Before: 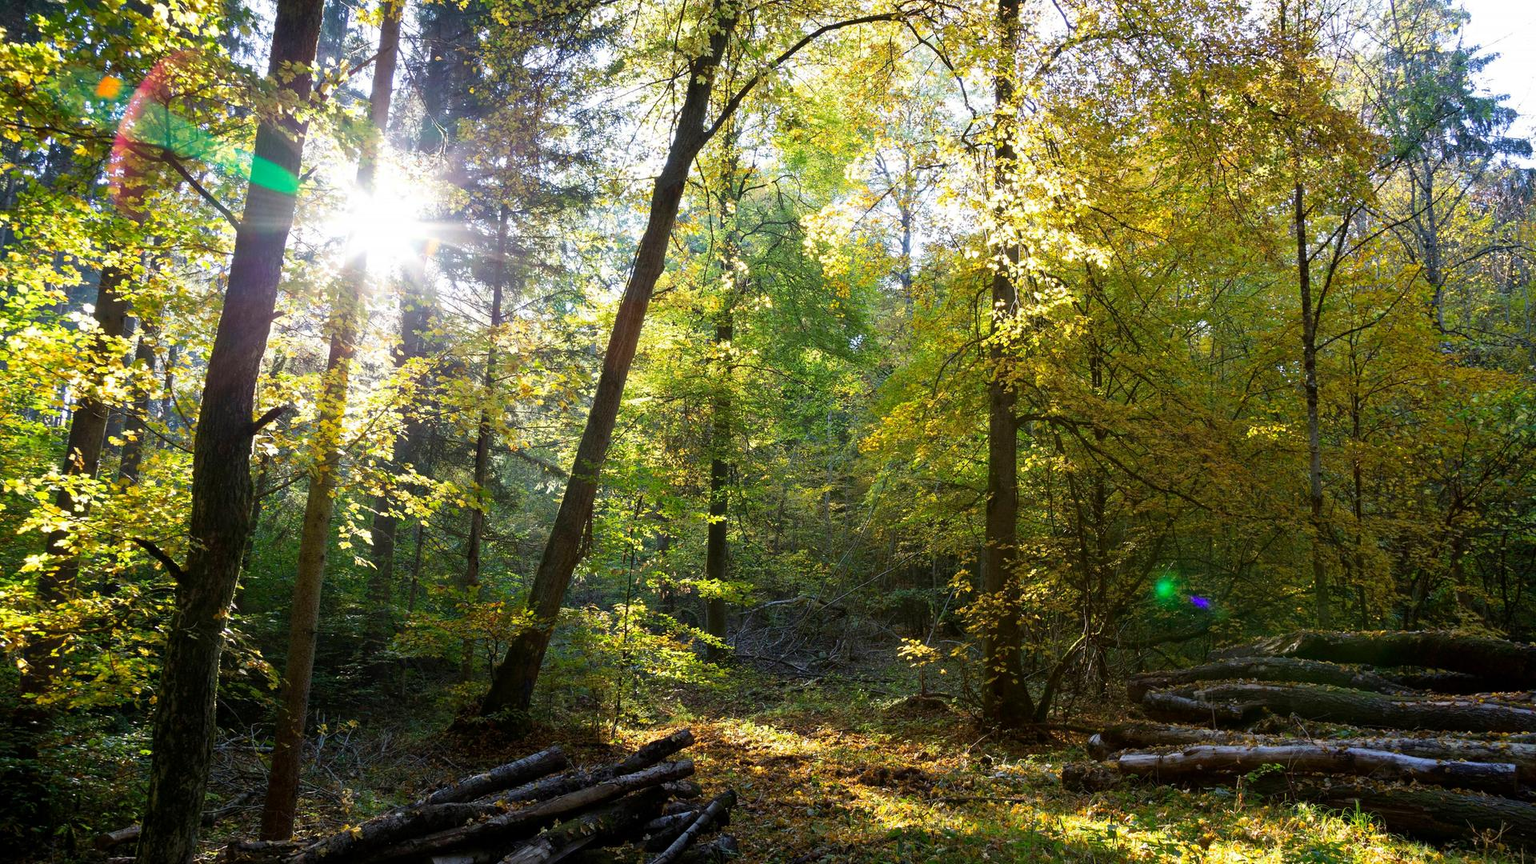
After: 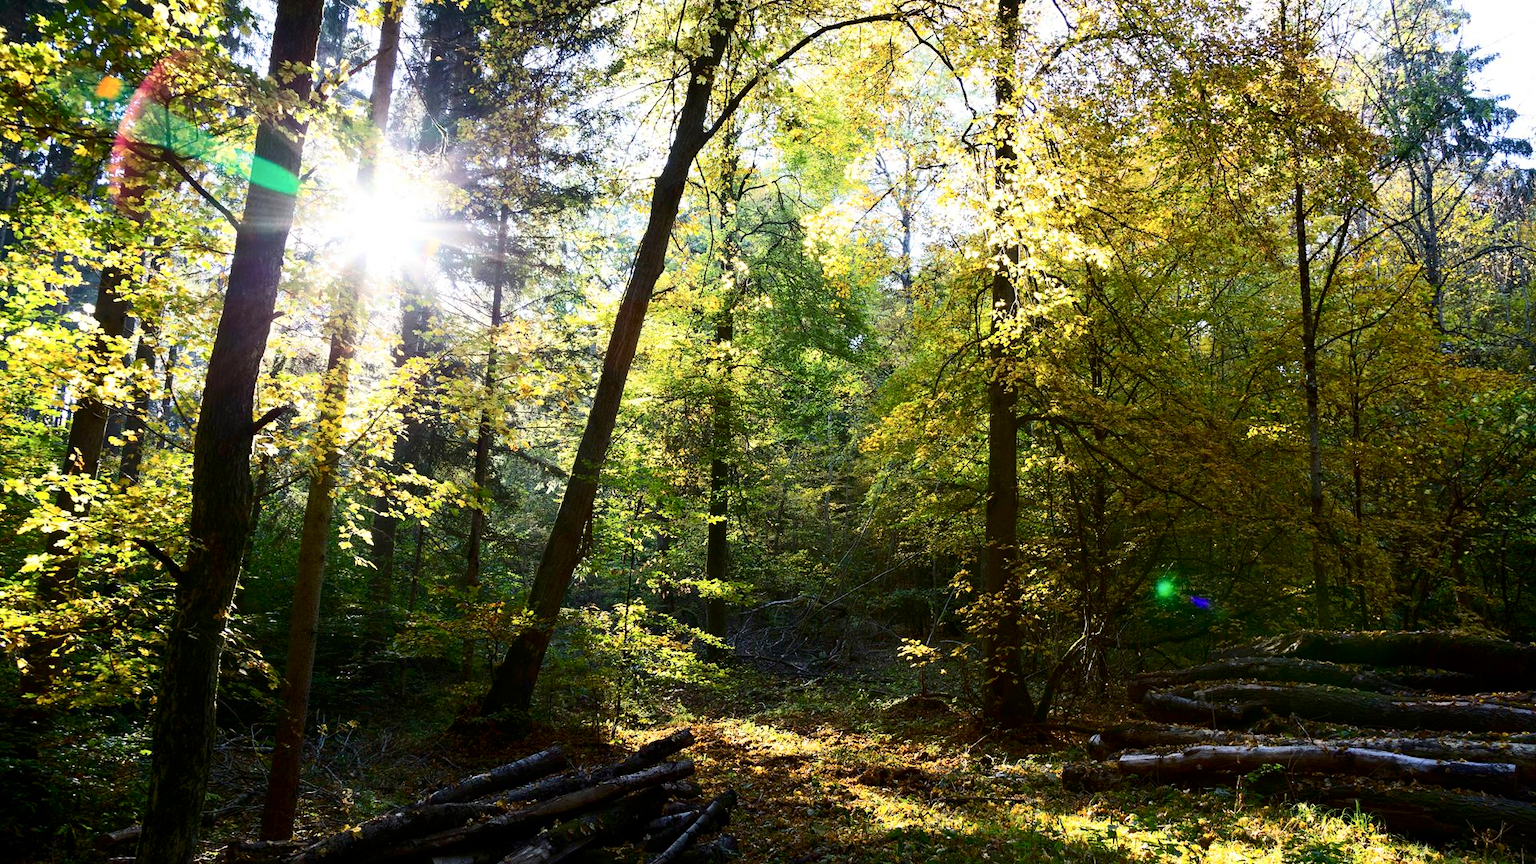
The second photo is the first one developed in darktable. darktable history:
contrast brightness saturation: contrast 0.292
